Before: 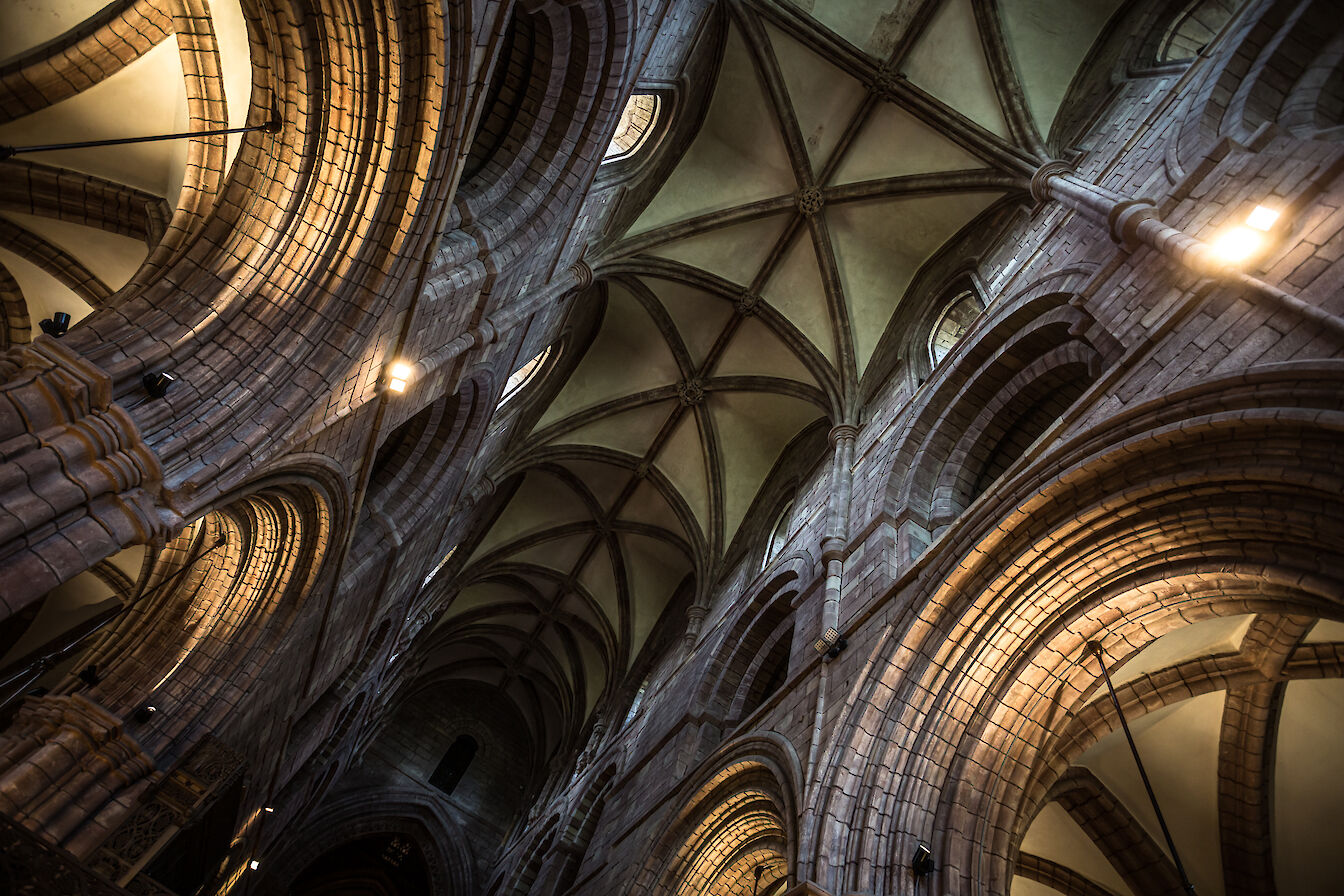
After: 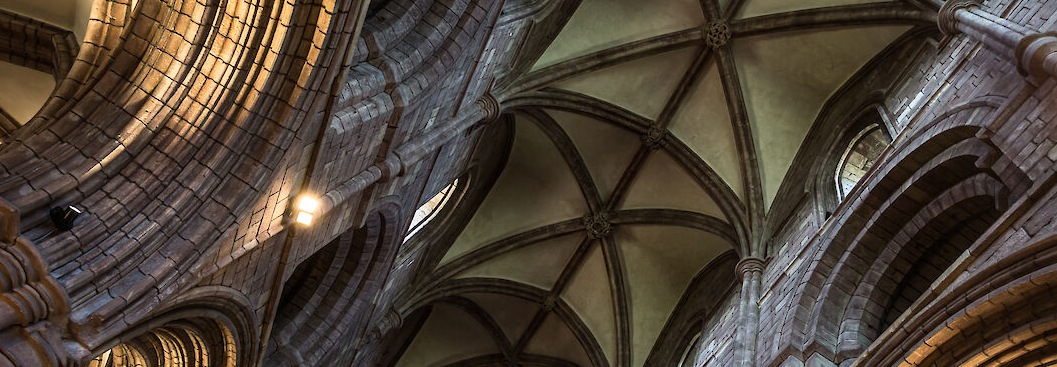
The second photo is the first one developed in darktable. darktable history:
crop: left 6.948%, top 18.69%, right 14.372%, bottom 40.296%
